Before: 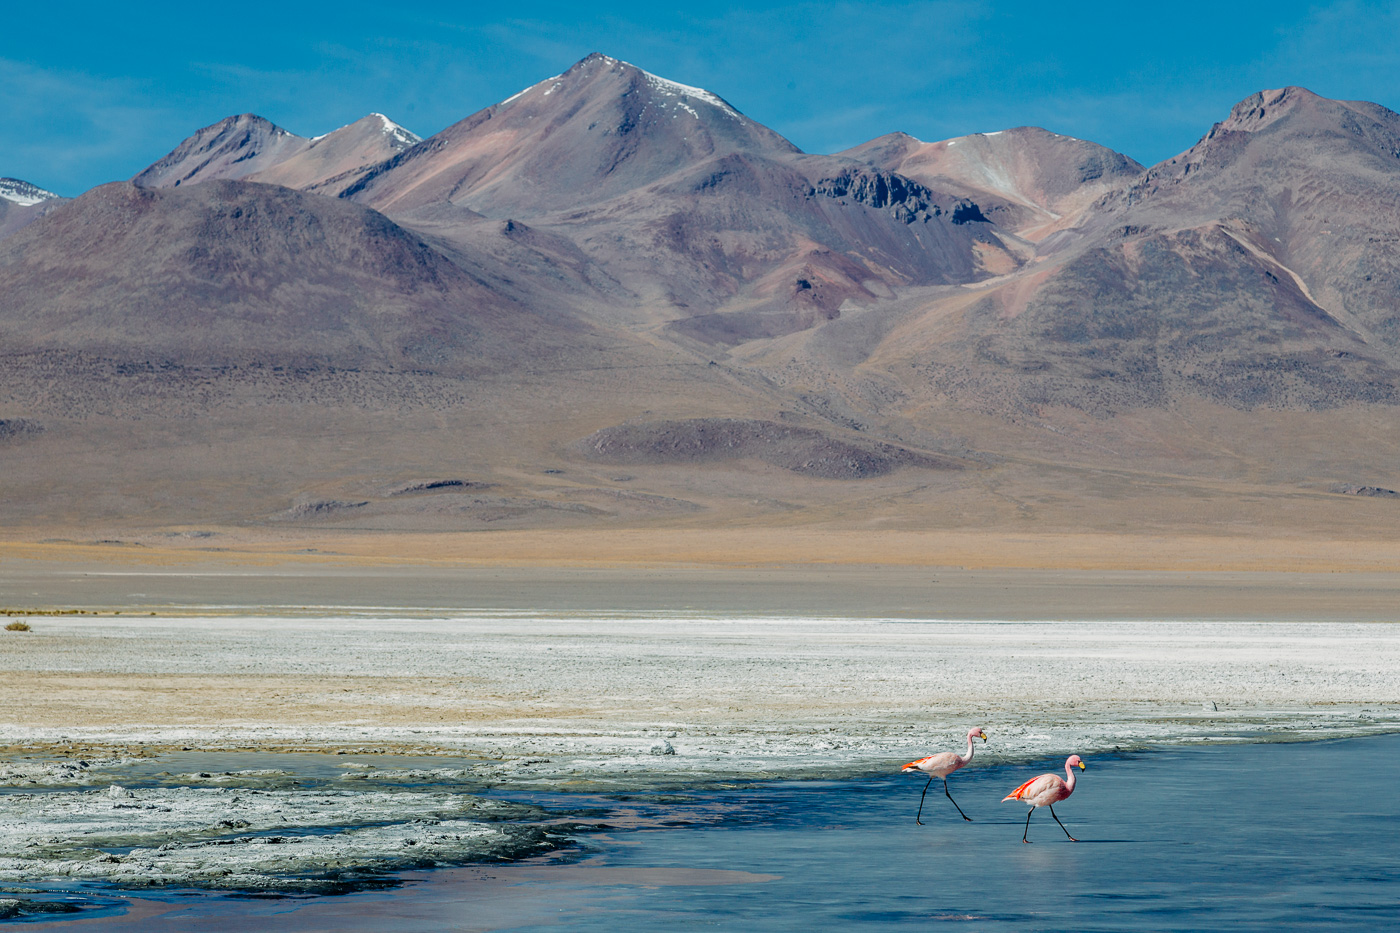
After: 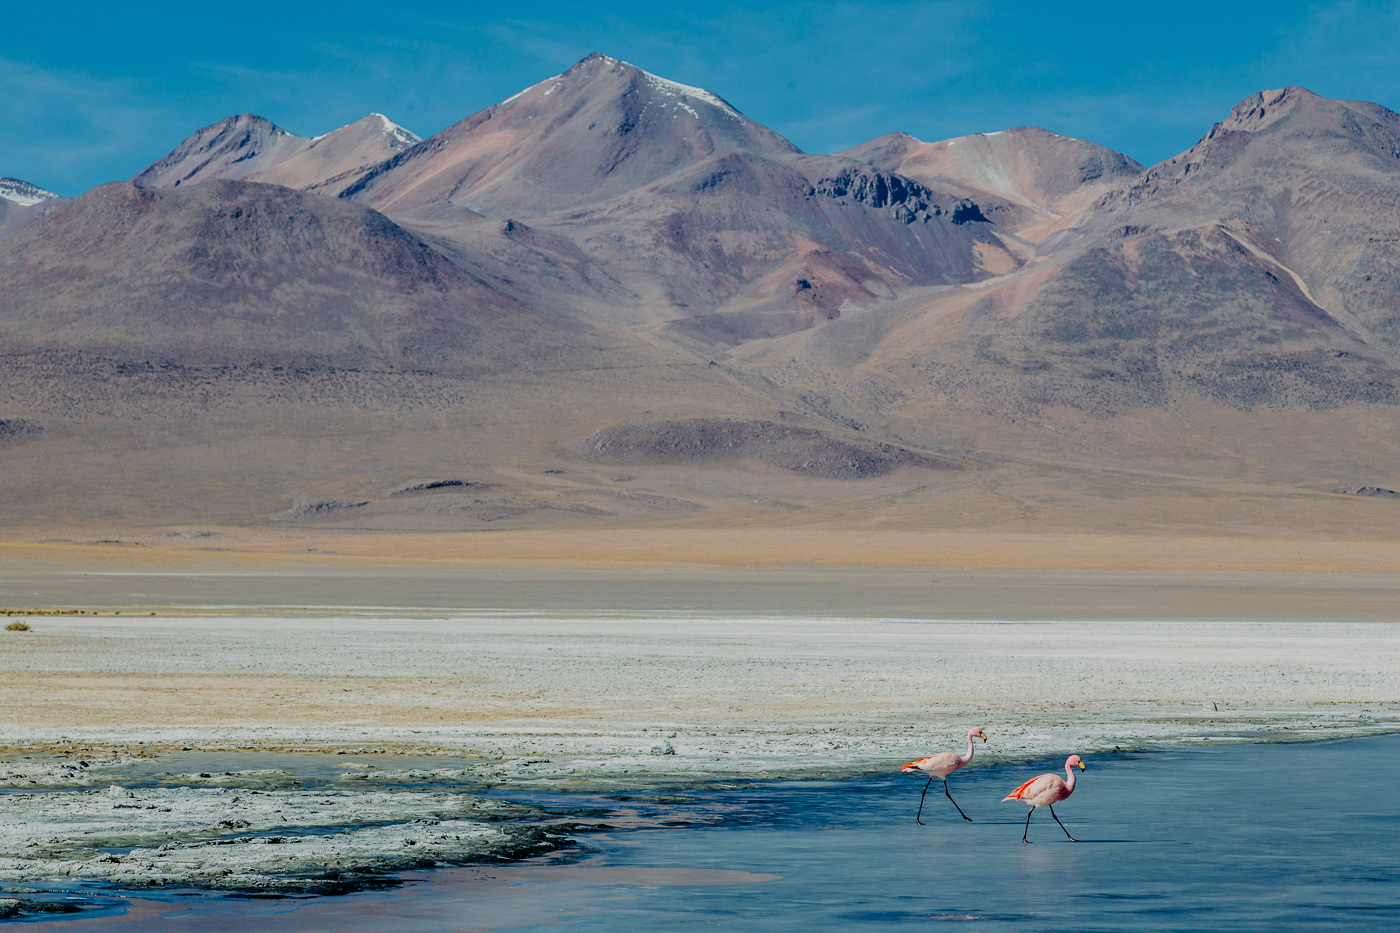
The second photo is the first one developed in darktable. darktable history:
filmic rgb: black relative exposure -7.65 EV, white relative exposure 4.56 EV, hardness 3.61, contrast 0.985, color science v6 (2022)
